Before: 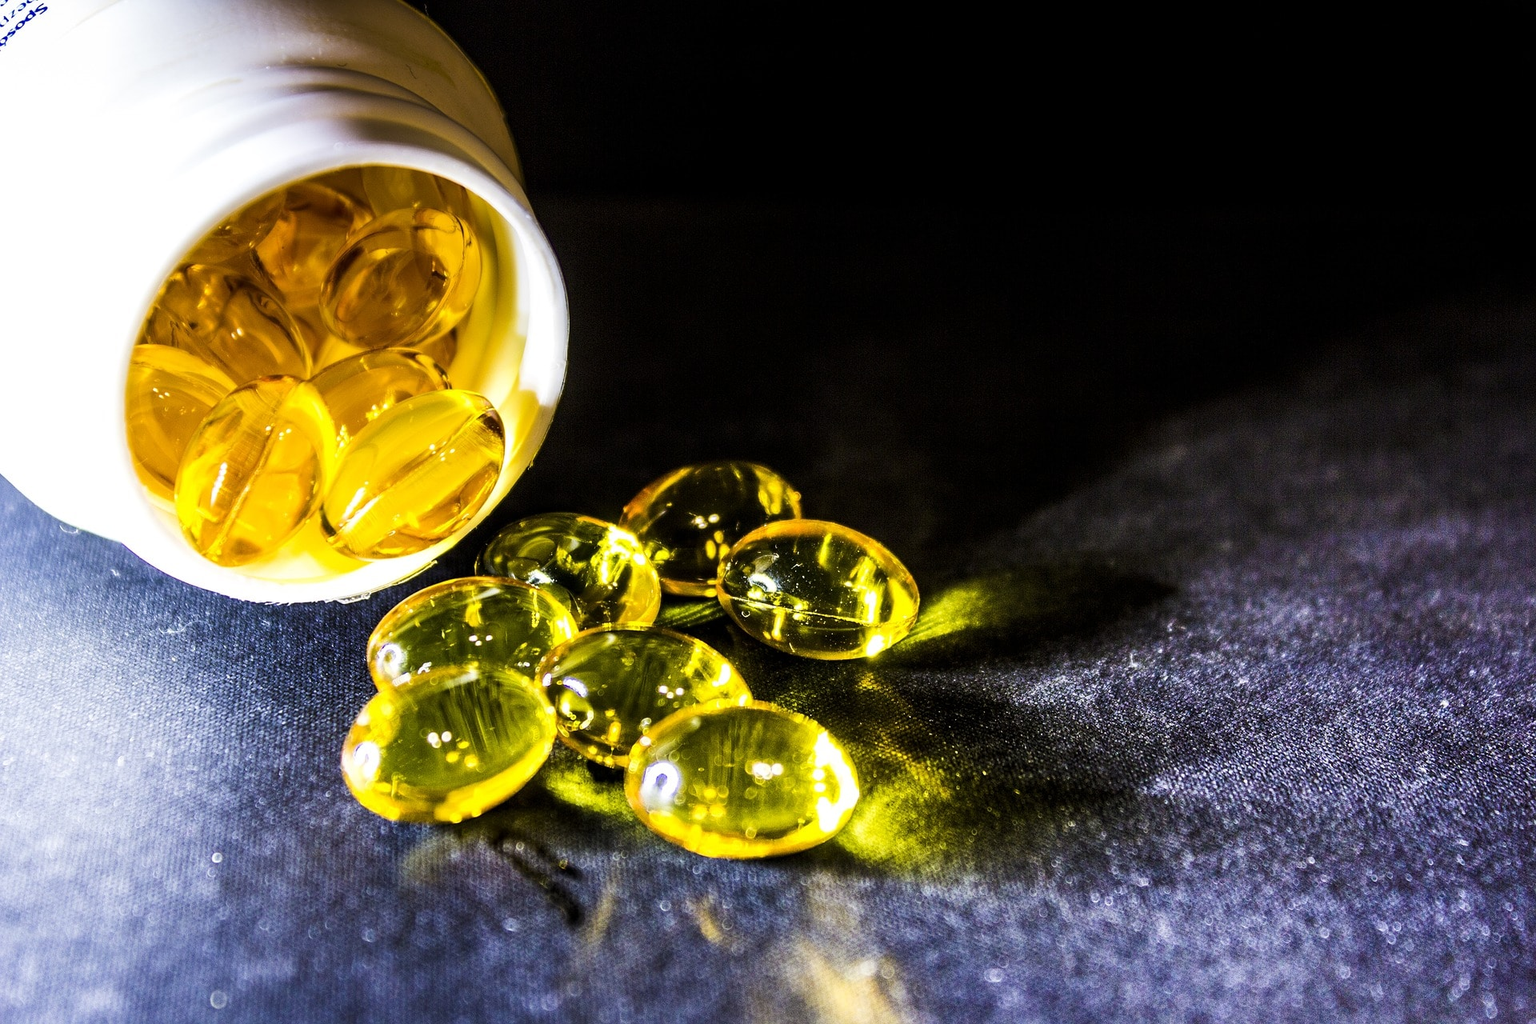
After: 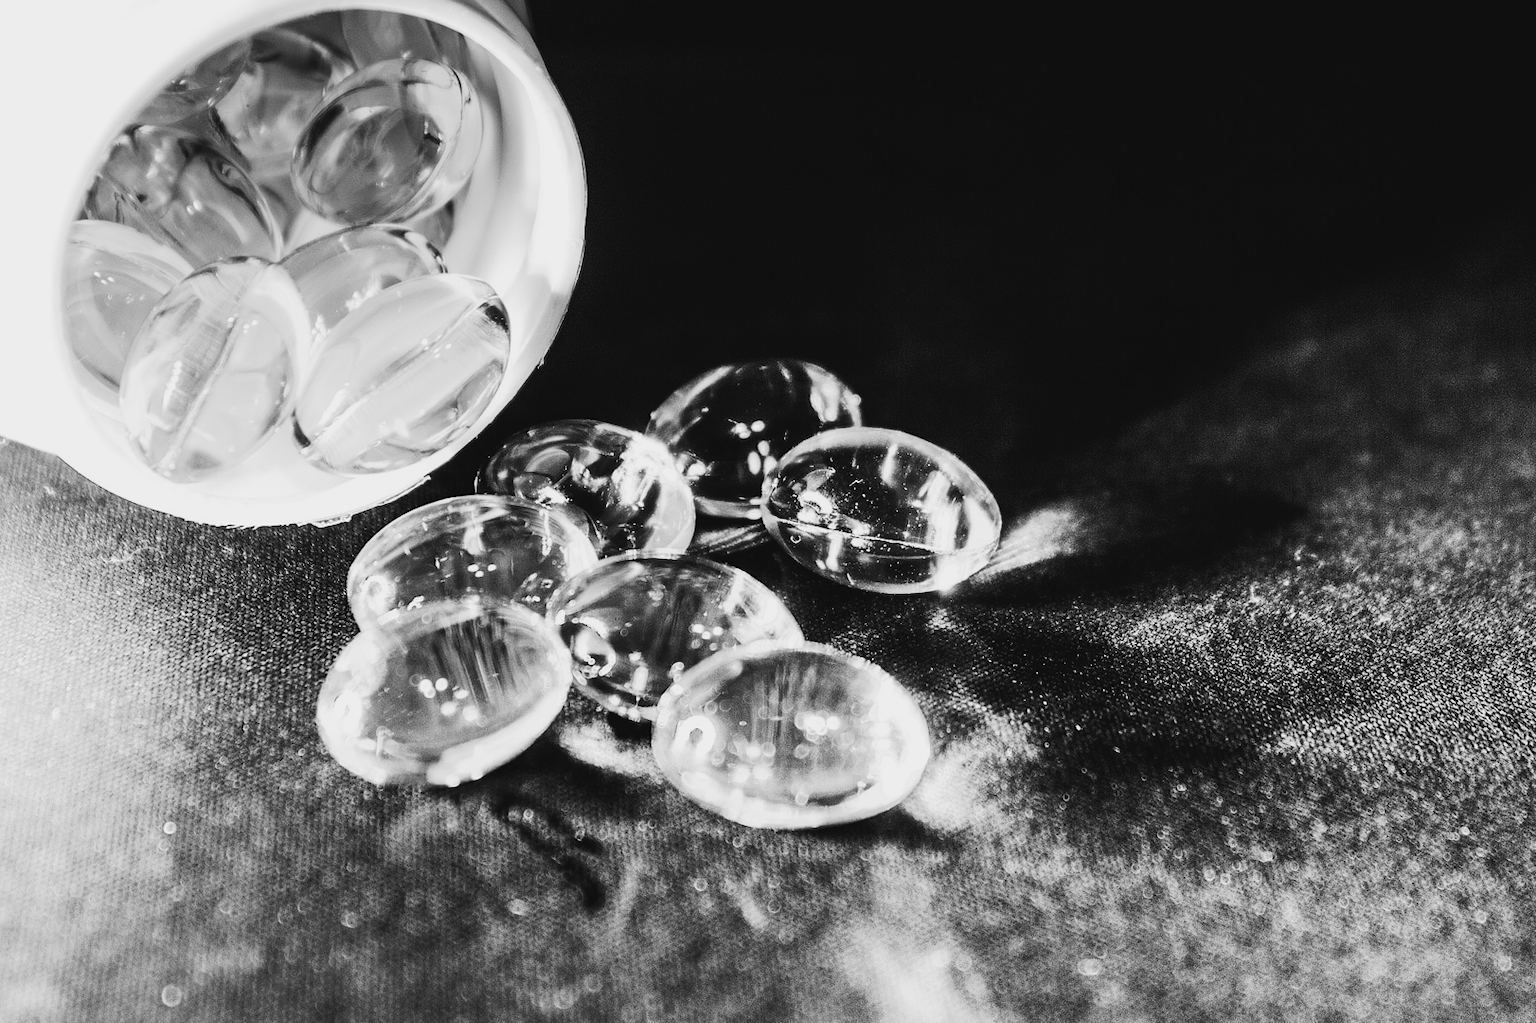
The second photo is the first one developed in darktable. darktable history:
color contrast: green-magenta contrast 0, blue-yellow contrast 0
contrast brightness saturation: contrast -0.19, saturation 0.19
tone curve: curves: ch0 [(0, 0) (0.003, 0.017) (0.011, 0.017) (0.025, 0.017) (0.044, 0.019) (0.069, 0.03) (0.1, 0.046) (0.136, 0.066) (0.177, 0.104) (0.224, 0.151) (0.277, 0.231) (0.335, 0.321) (0.399, 0.454) (0.468, 0.567) (0.543, 0.674) (0.623, 0.763) (0.709, 0.82) (0.801, 0.872) (0.898, 0.934) (1, 1)], preserve colors none
crop and rotate: left 4.842%, top 15.51%, right 10.668%
